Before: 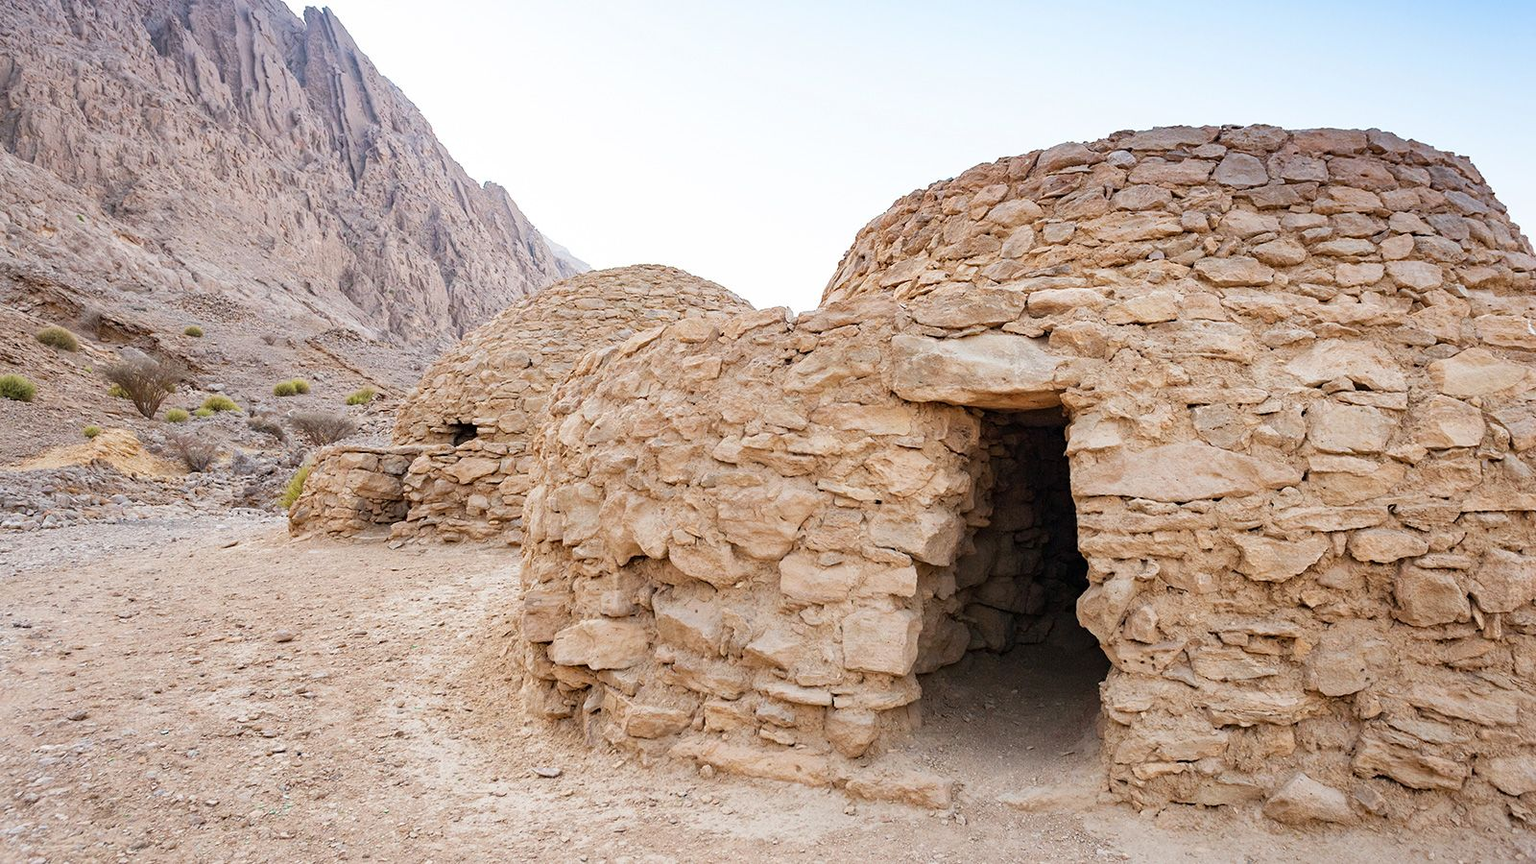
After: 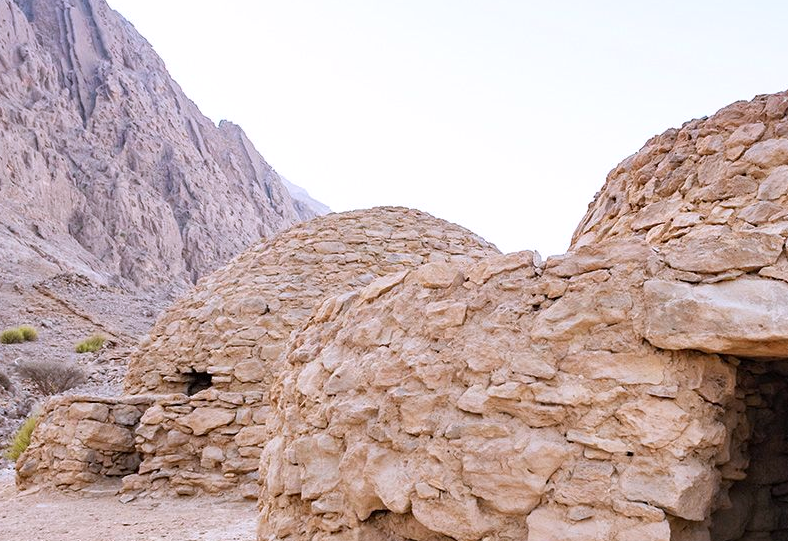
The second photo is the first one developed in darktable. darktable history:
white balance: red 1.004, blue 1.096
crop: left 17.835%, top 7.675%, right 32.881%, bottom 32.213%
